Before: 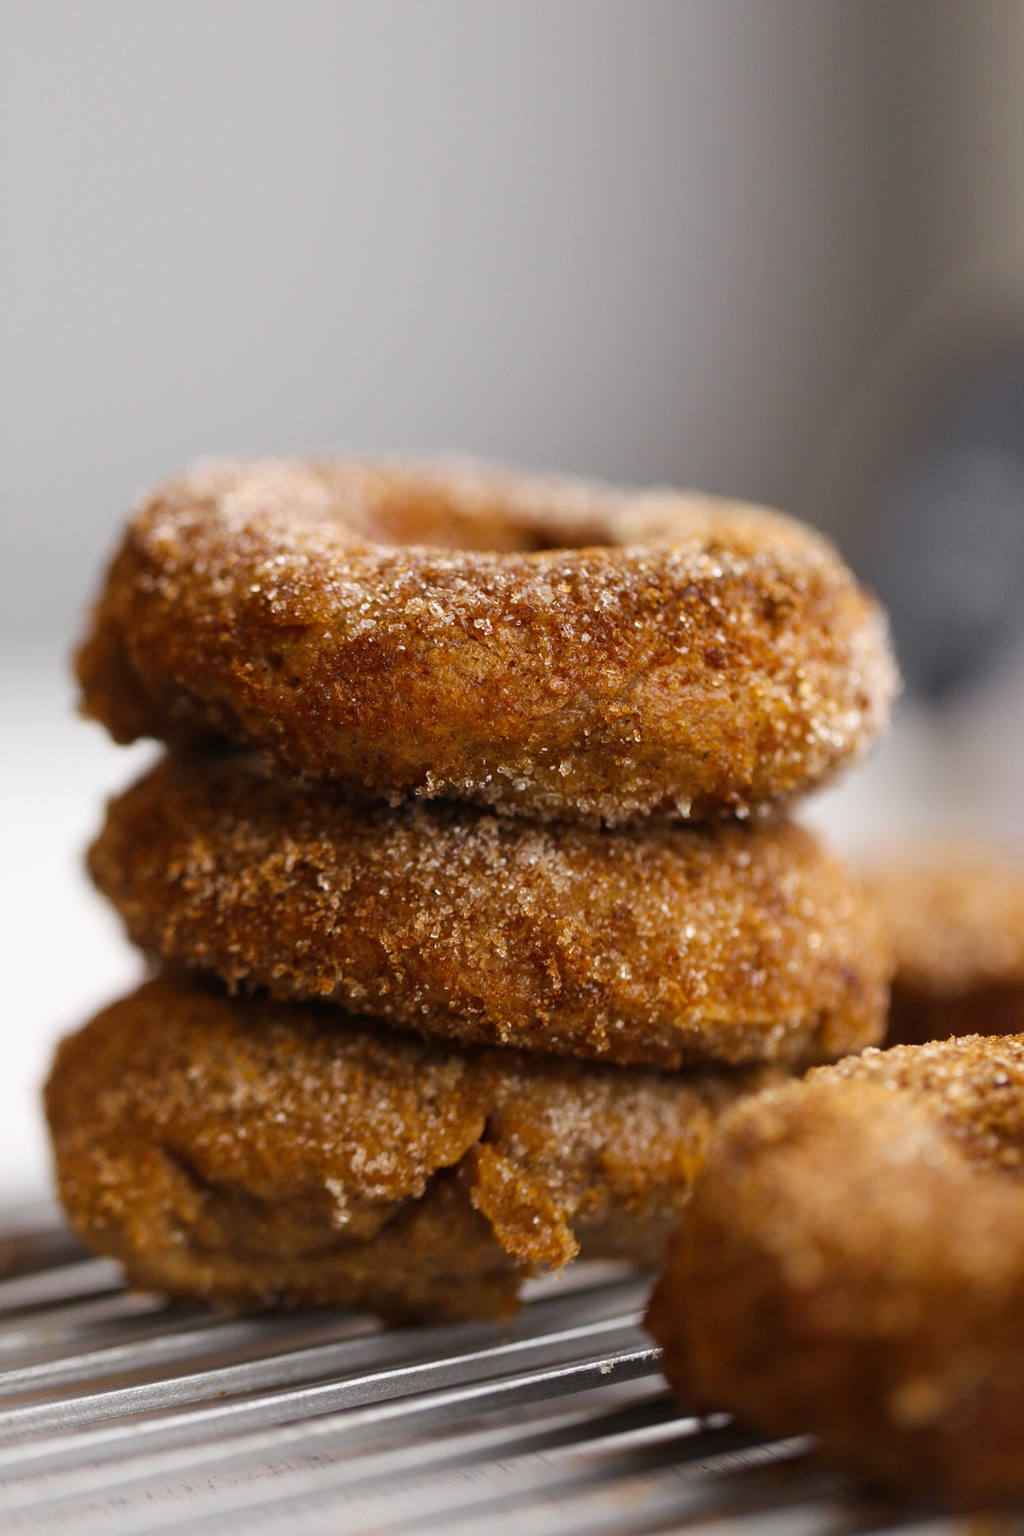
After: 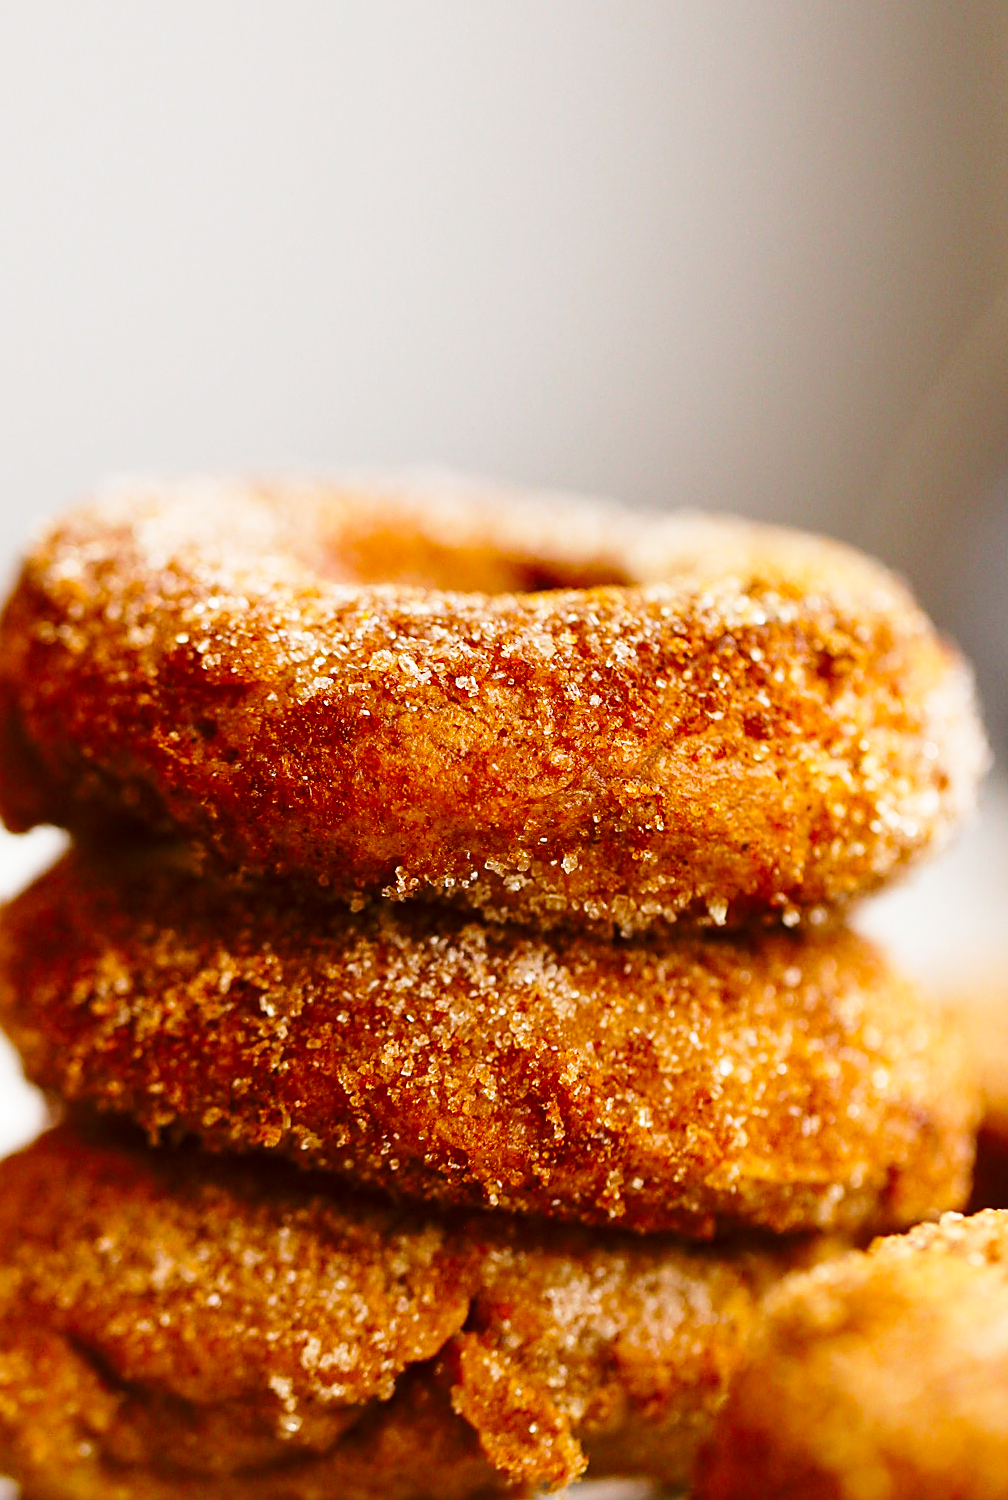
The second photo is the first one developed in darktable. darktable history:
sharpen: on, module defaults
color correction: highlights a* -0.482, highlights b* 0.161, shadows a* 4.66, shadows b* 20.72
crop and rotate: left 10.77%, top 5.1%, right 10.41%, bottom 16.76%
base curve: curves: ch0 [(0, 0) (0.028, 0.03) (0.121, 0.232) (0.46, 0.748) (0.859, 0.968) (1, 1)], preserve colors none
